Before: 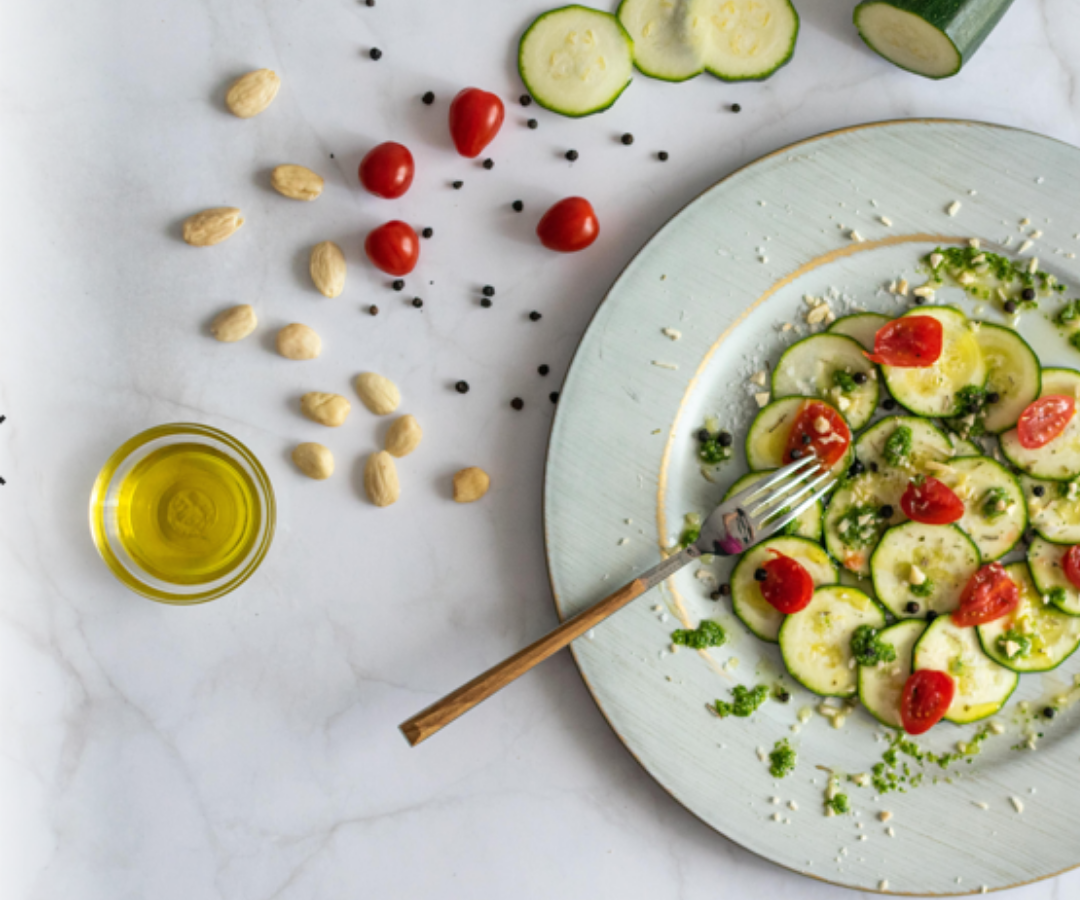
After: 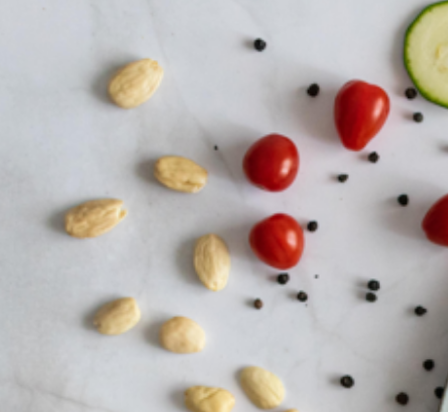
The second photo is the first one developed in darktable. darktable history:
crop and rotate: left 10.817%, top 0.062%, right 47.194%, bottom 53.626%
white balance: emerald 1
rotate and perspective: rotation 0.174°, lens shift (vertical) 0.013, lens shift (horizontal) 0.019, shear 0.001, automatic cropping original format, crop left 0.007, crop right 0.991, crop top 0.016, crop bottom 0.997
